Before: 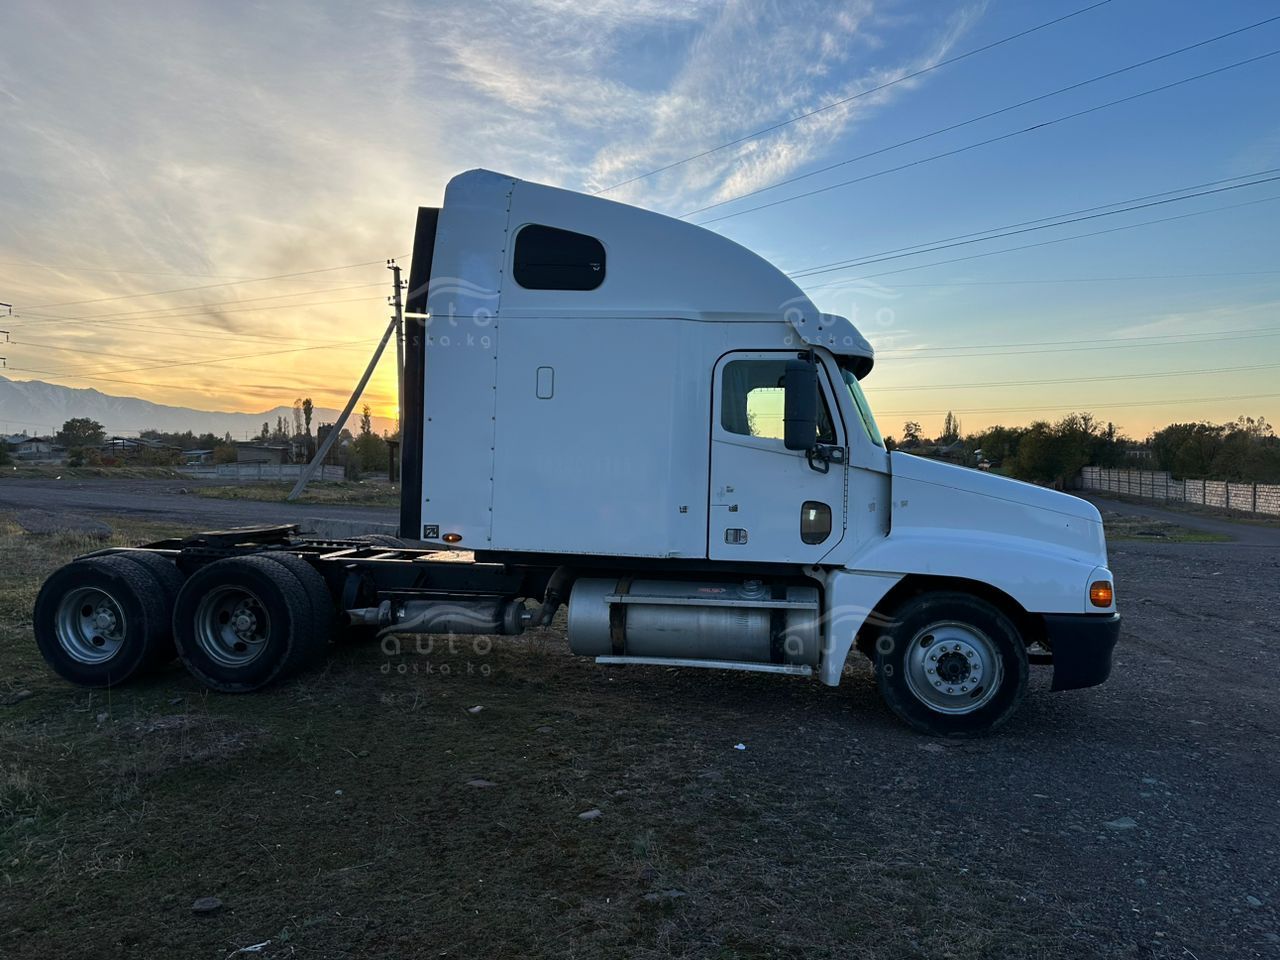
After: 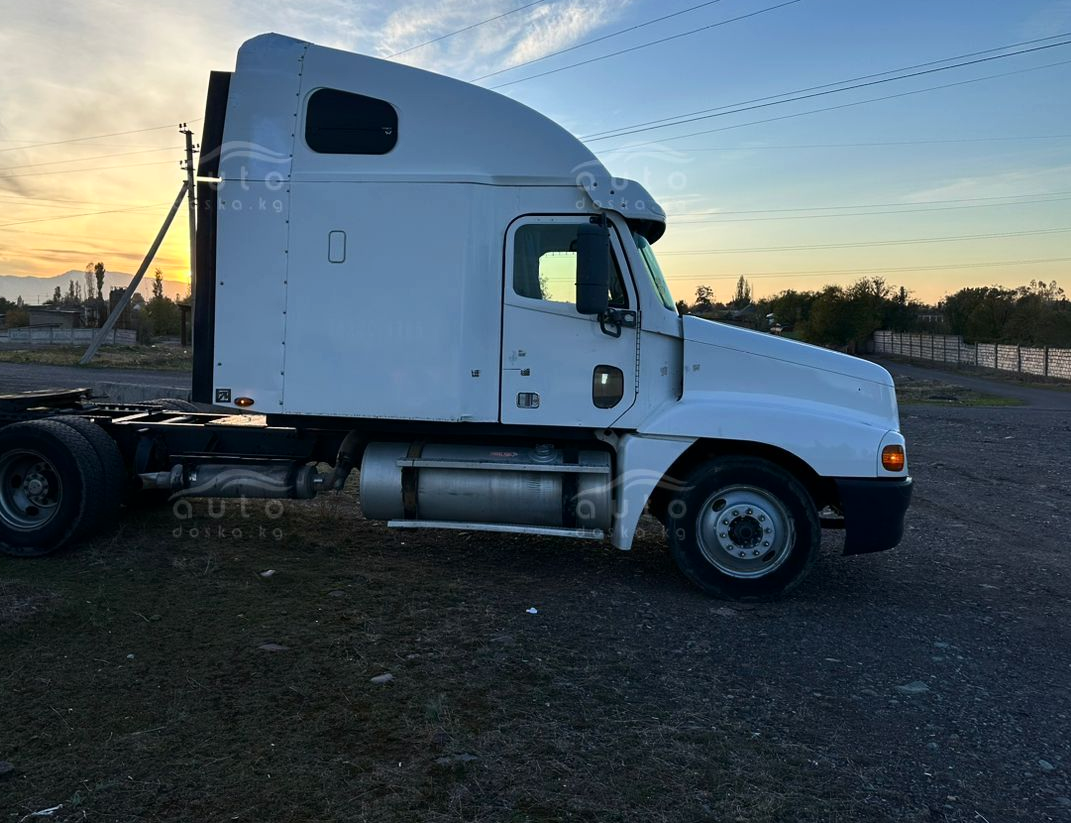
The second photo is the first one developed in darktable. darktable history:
contrast brightness saturation: contrast 0.14
crop: left 16.315%, top 14.246%
